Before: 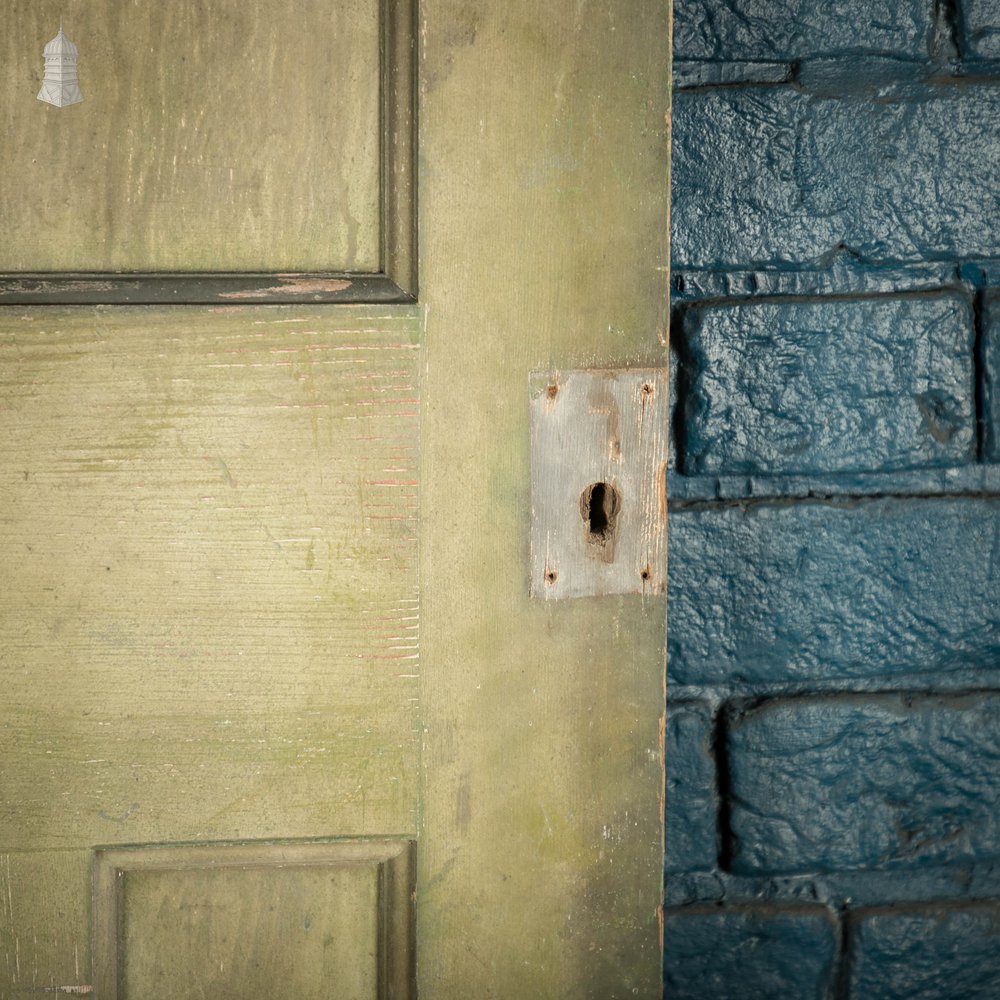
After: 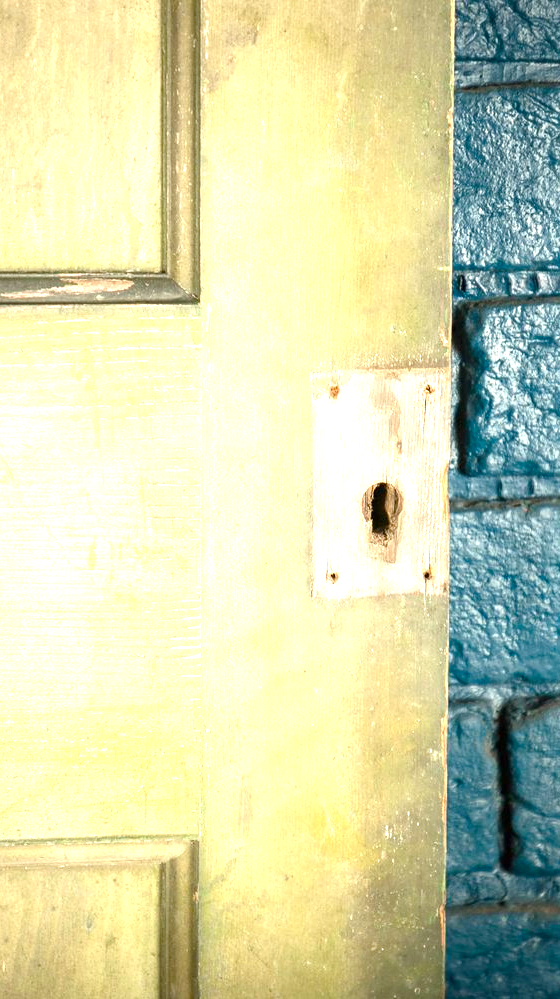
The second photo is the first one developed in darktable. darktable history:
color balance rgb: perceptual saturation grading › global saturation 21.069%, perceptual saturation grading › highlights -19.963%, perceptual saturation grading › shadows 29.768%, global vibrance 20%
crop: left 21.893%, right 22.011%, bottom 0.001%
exposure: black level correction 0, exposure 1.454 EV, compensate exposure bias true, compensate highlight preservation false
